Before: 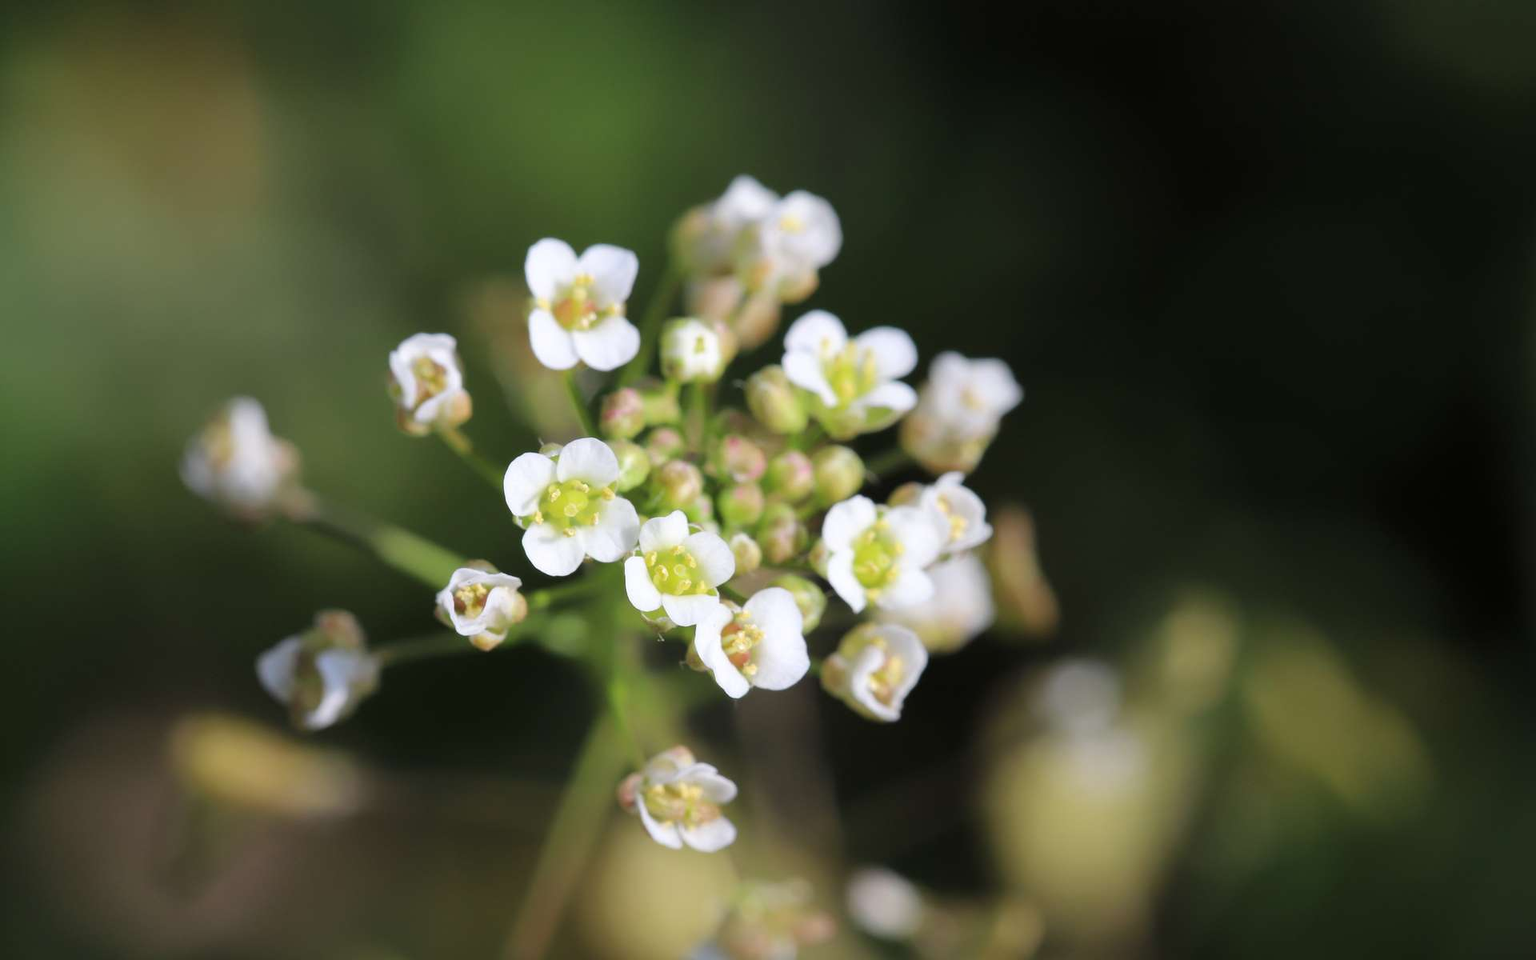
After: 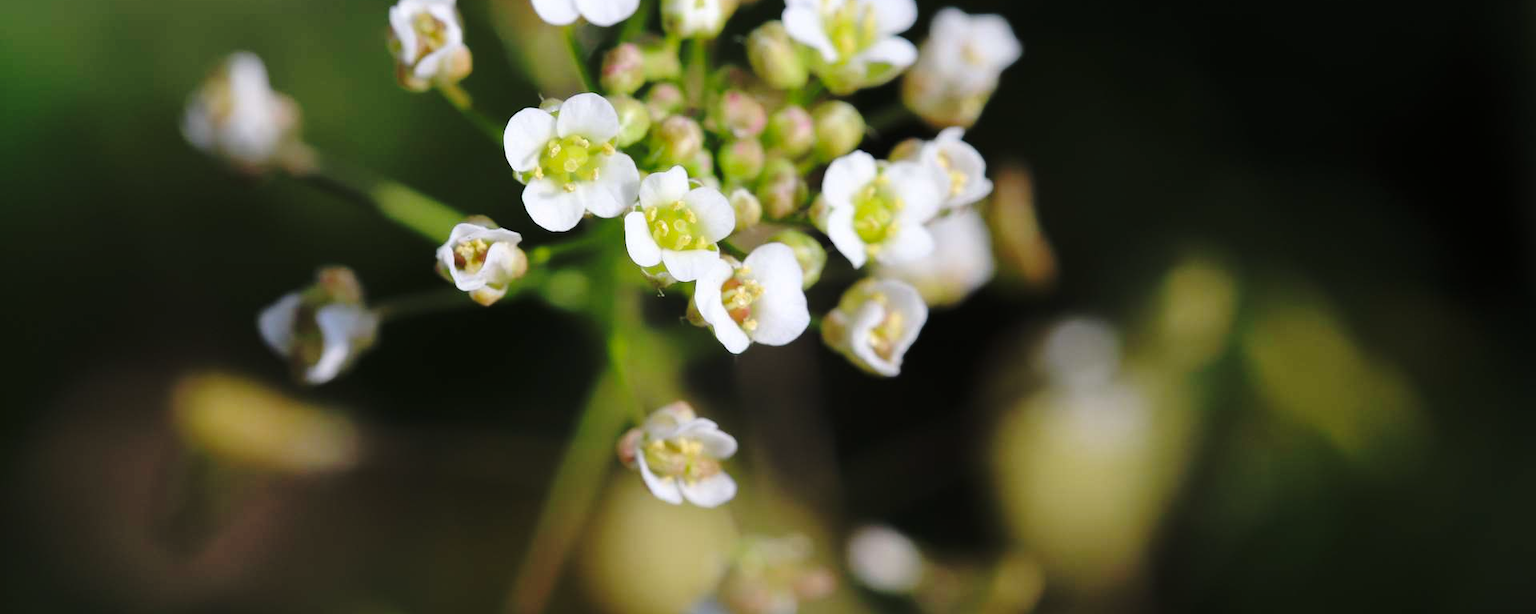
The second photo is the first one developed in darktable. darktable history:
crop and rotate: top 35.99%
base curve: curves: ch0 [(0, 0) (0.073, 0.04) (0.157, 0.139) (0.492, 0.492) (0.758, 0.758) (1, 1)], preserve colors none
